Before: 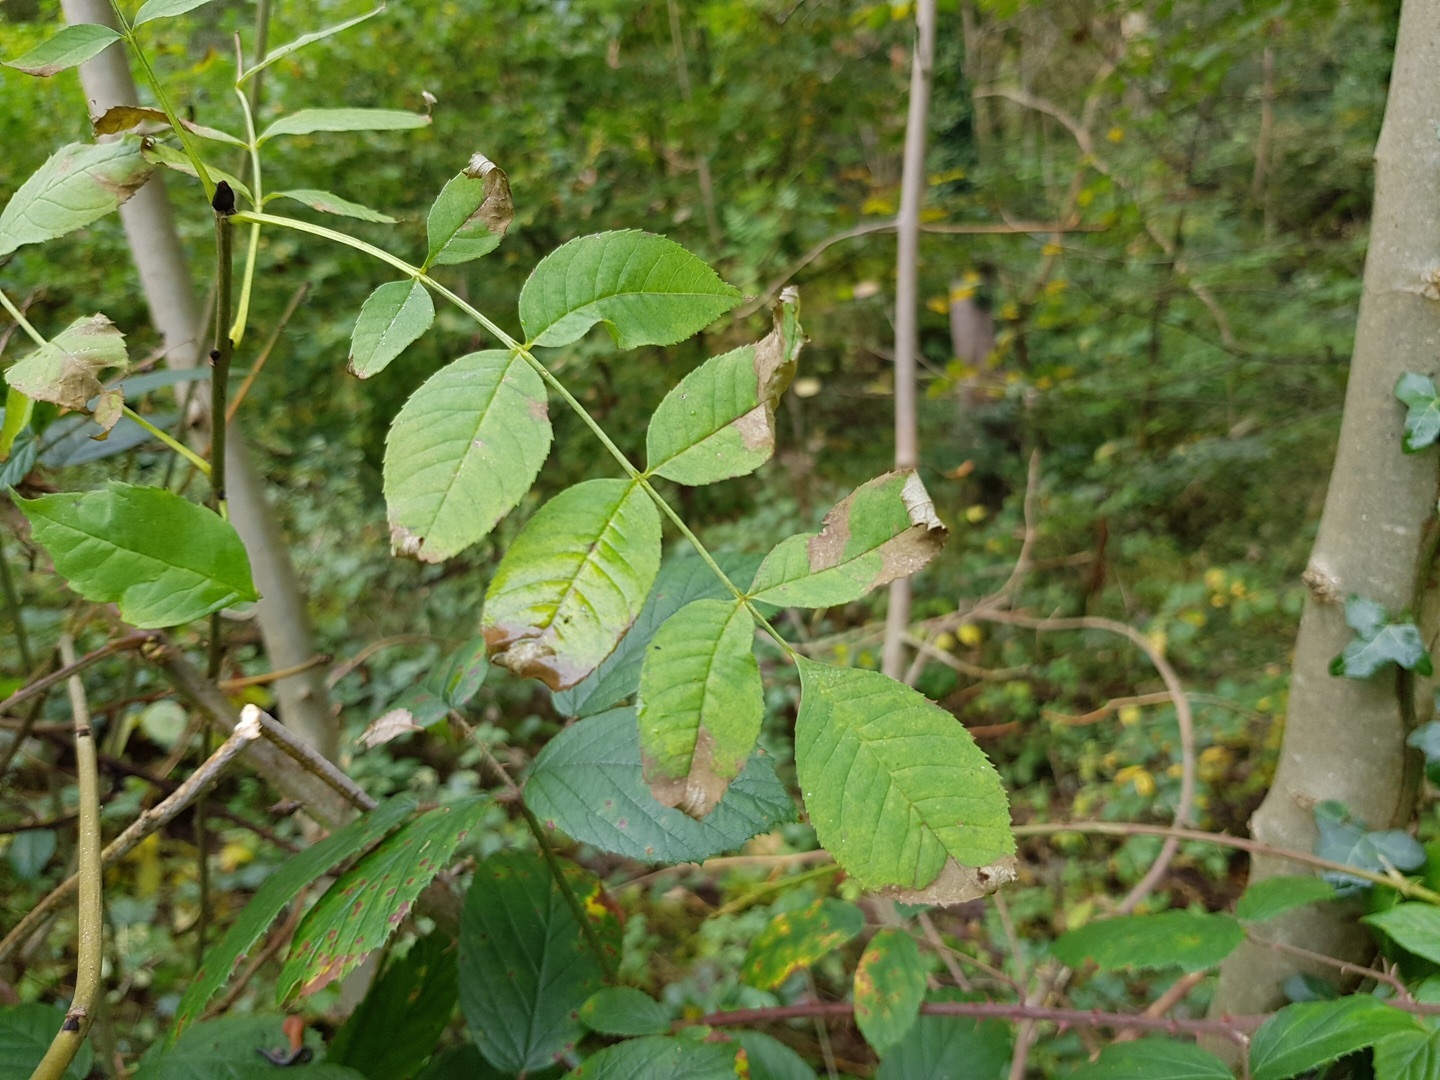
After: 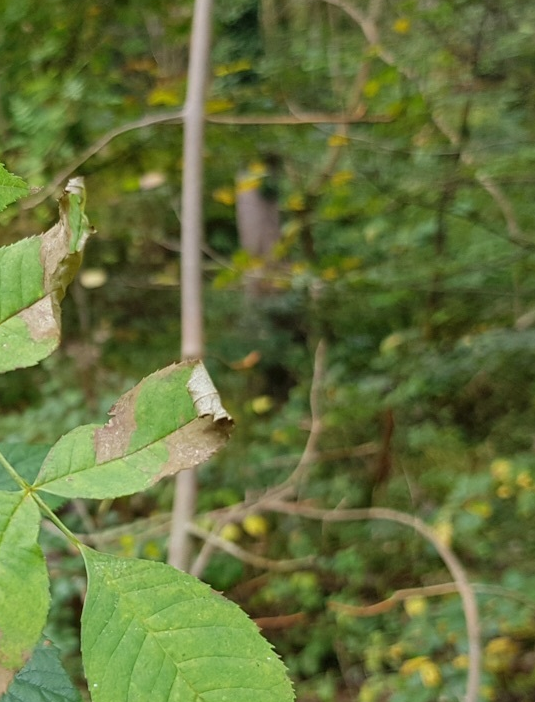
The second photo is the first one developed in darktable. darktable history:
crop and rotate: left 49.616%, top 10.114%, right 13.165%, bottom 24.803%
